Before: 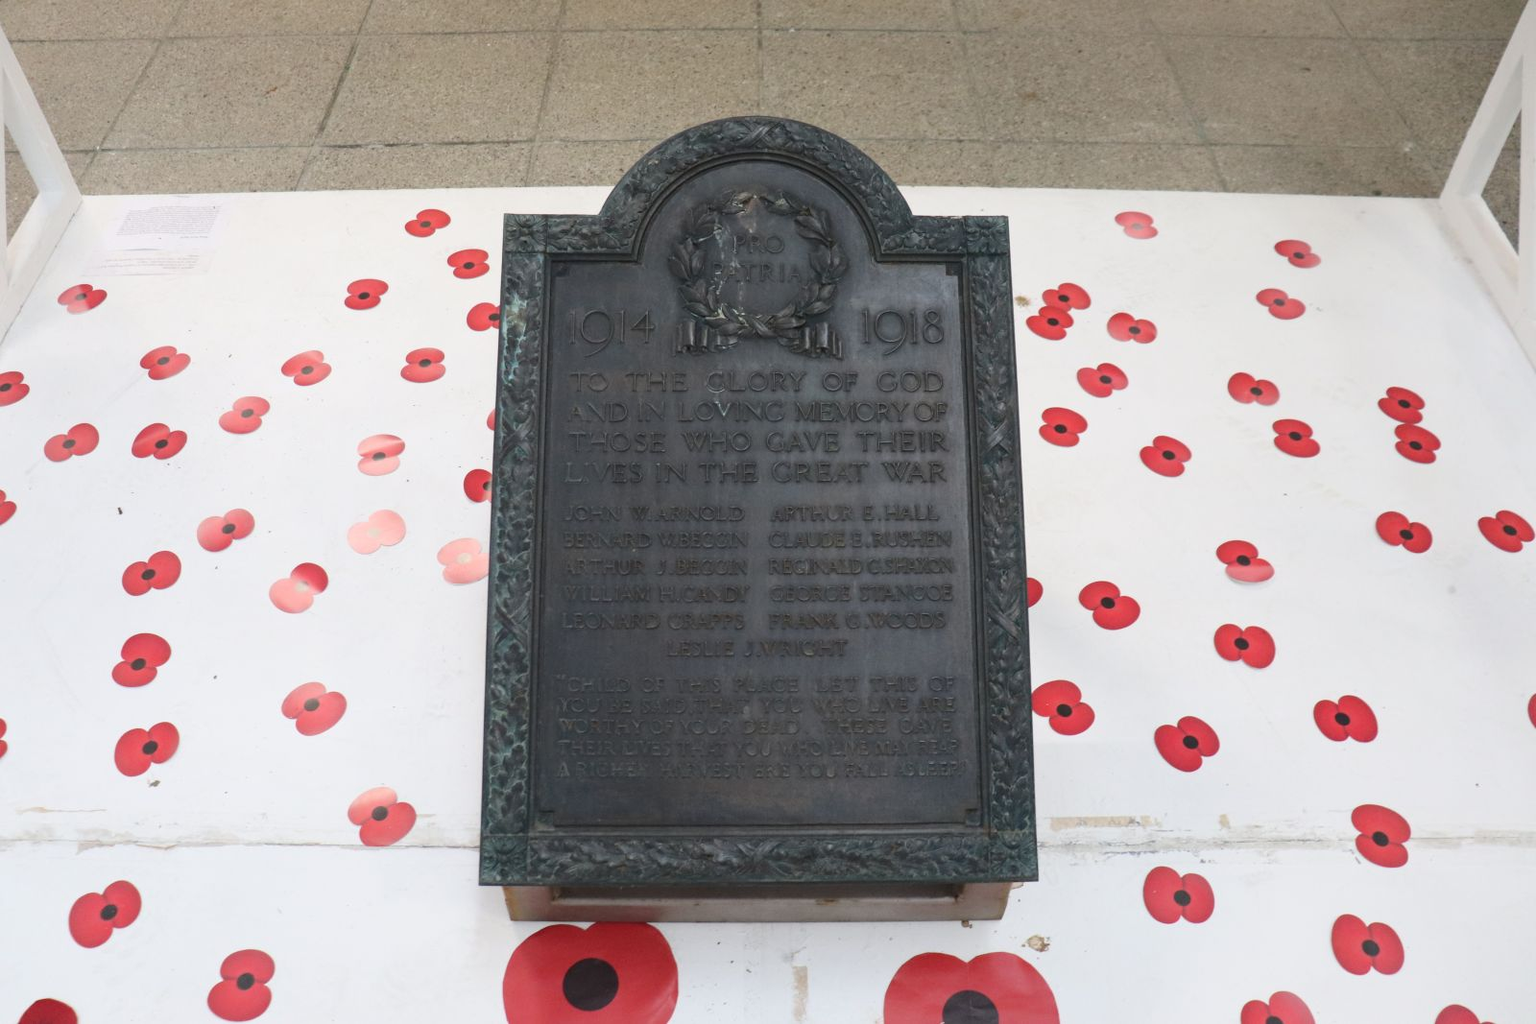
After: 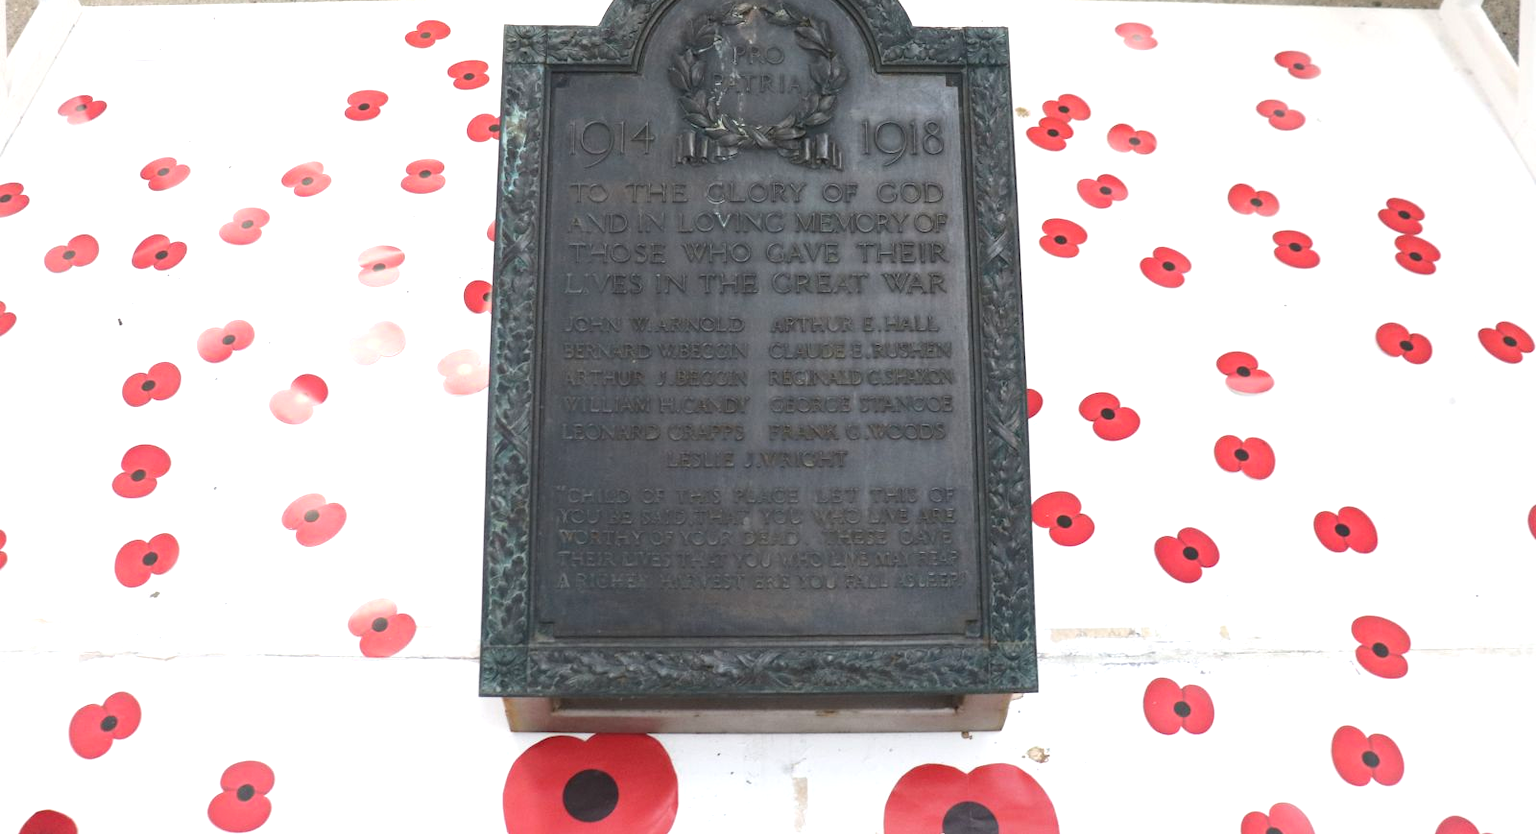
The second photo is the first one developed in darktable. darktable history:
crop and rotate: top 18.507%
exposure: exposure 0.6 EV, compensate highlight preservation false
